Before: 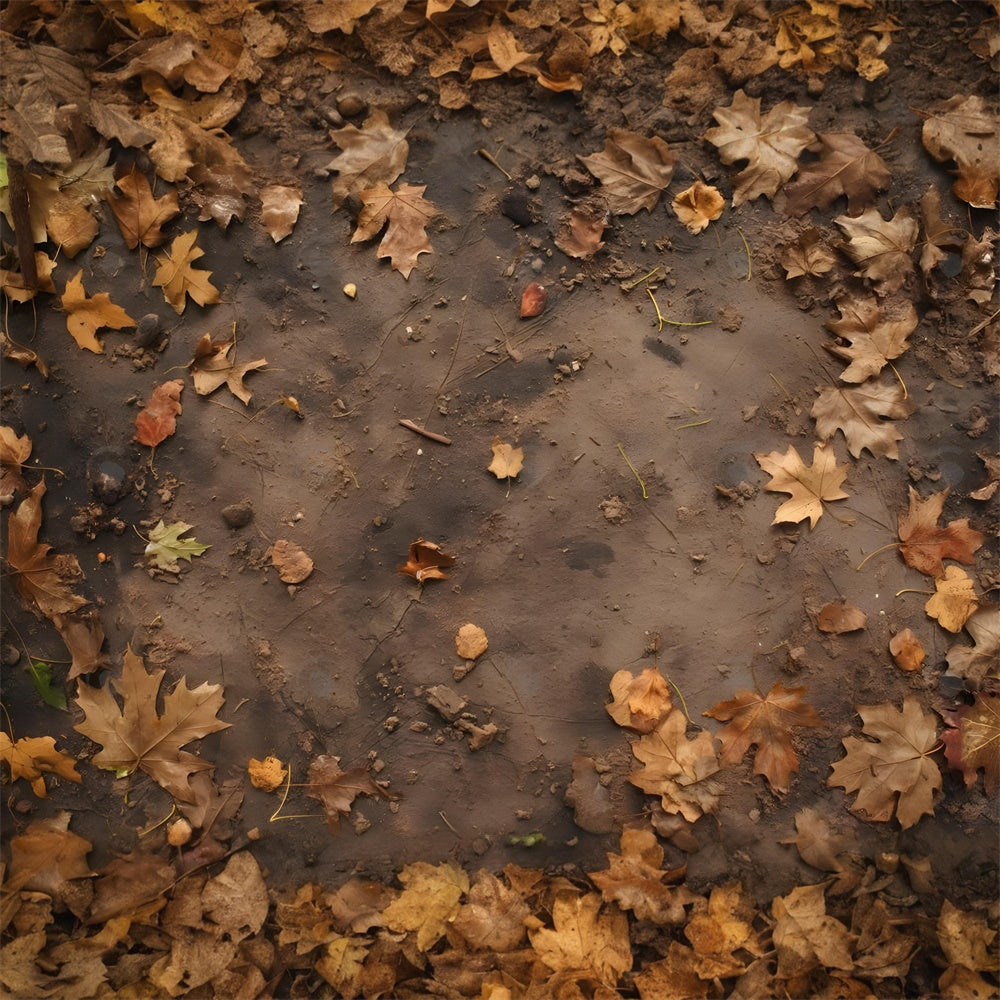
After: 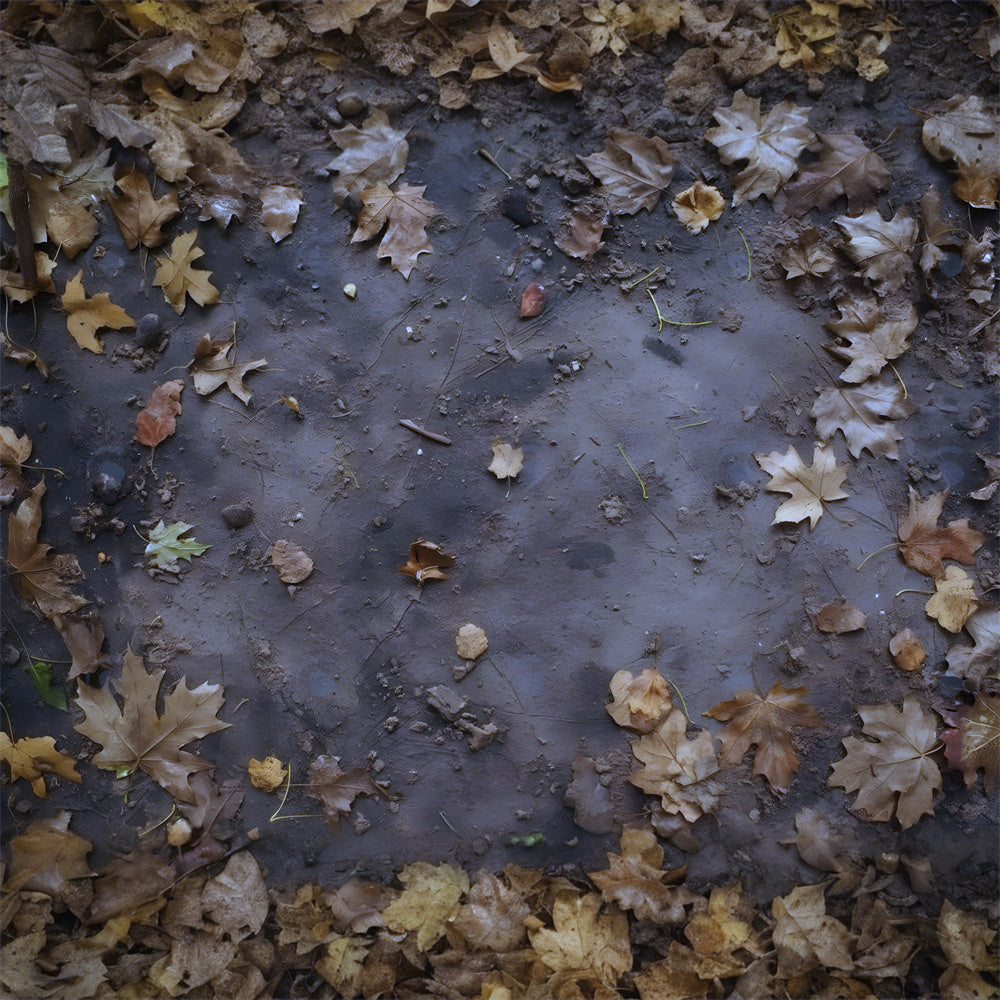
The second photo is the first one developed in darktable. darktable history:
white balance: red 0.766, blue 1.537
contrast brightness saturation: saturation -0.1
